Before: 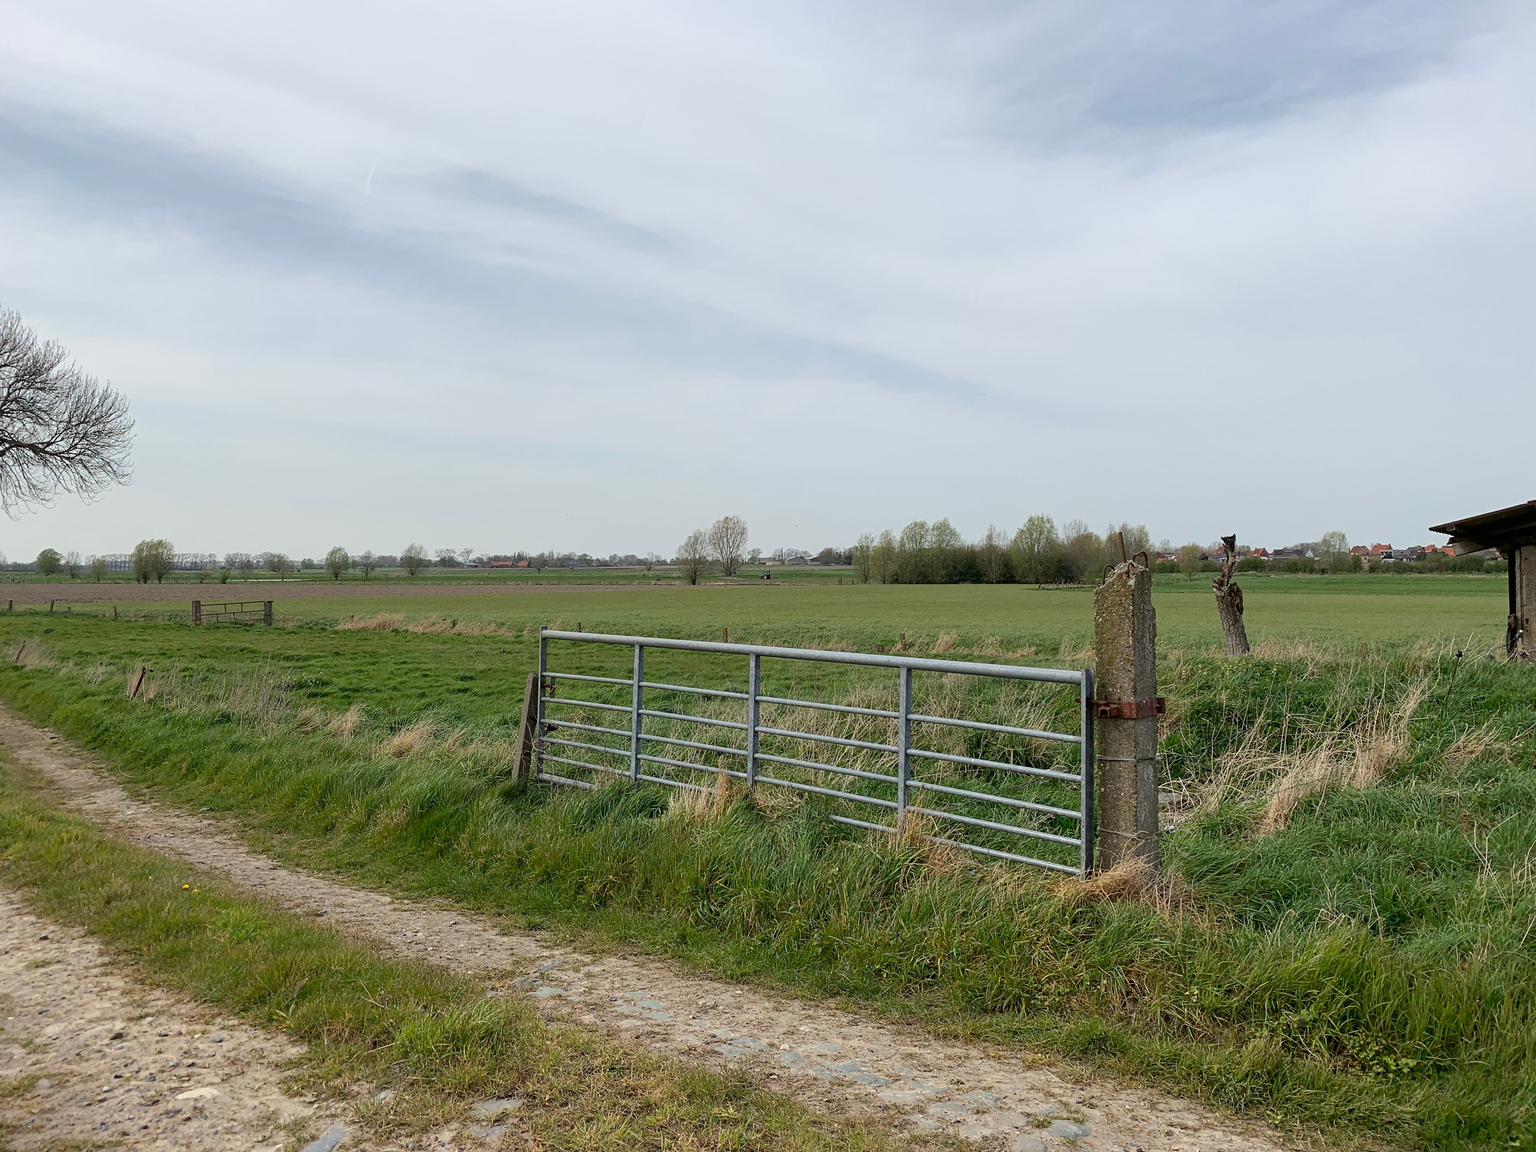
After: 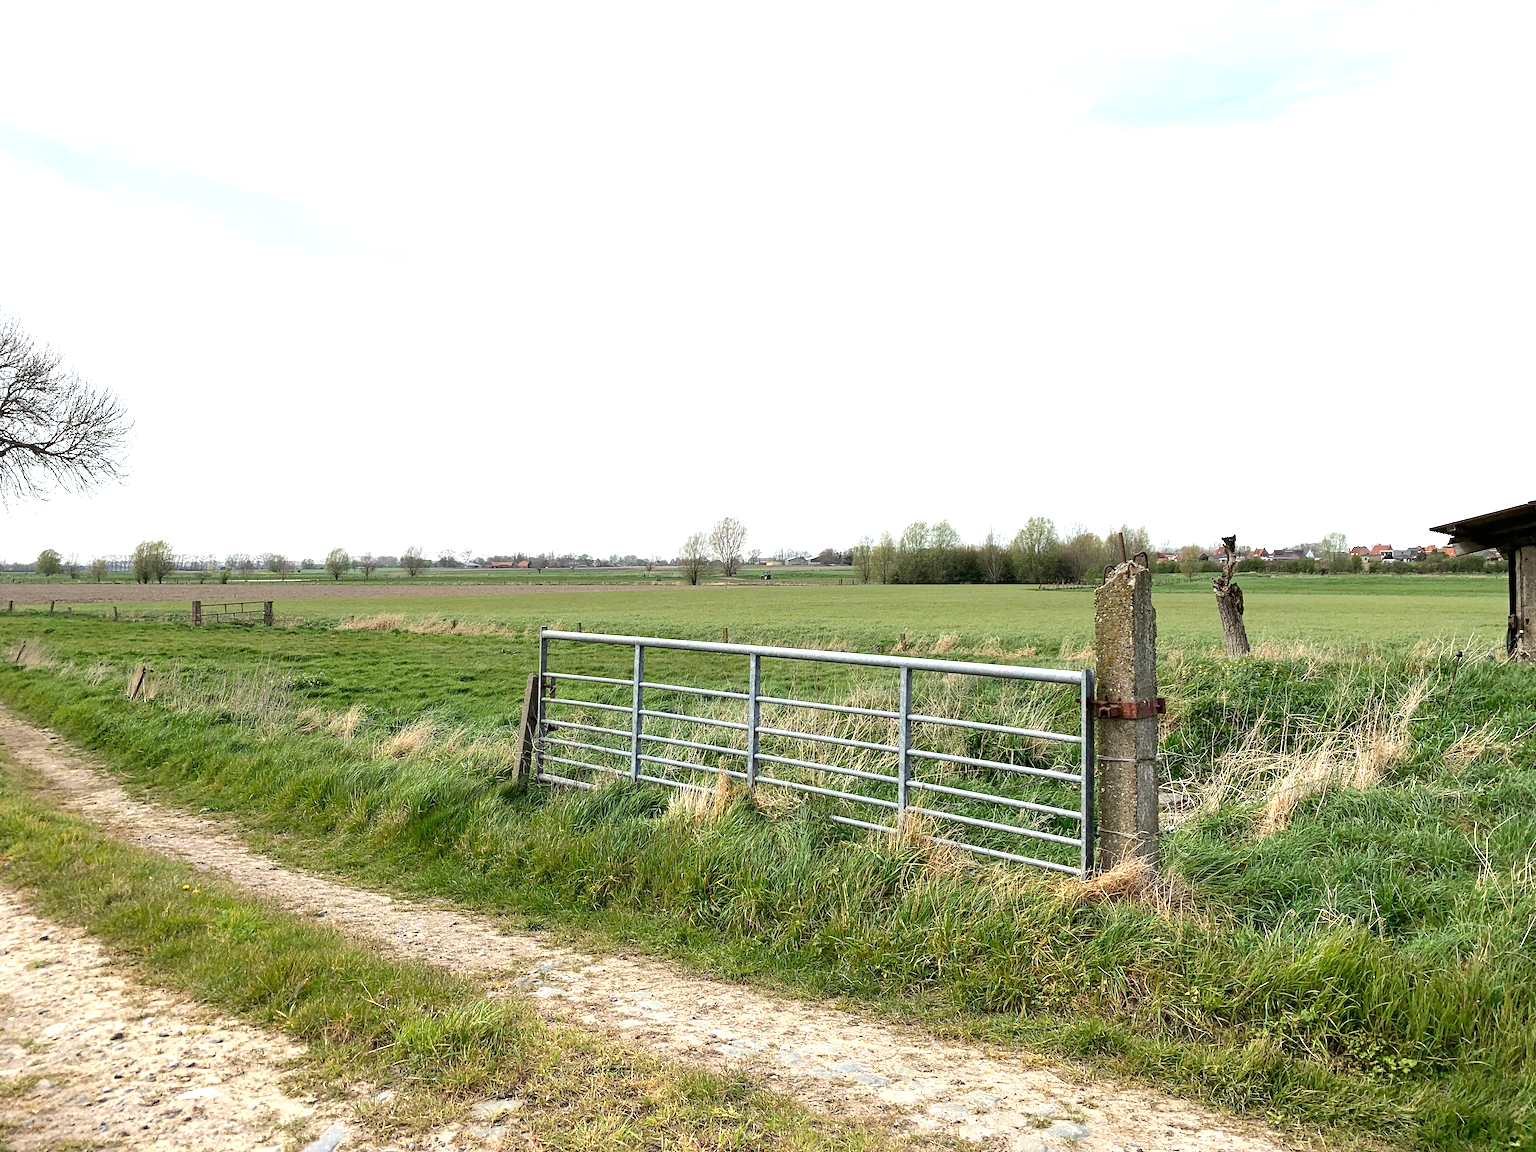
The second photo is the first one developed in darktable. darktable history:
exposure: exposure 0.773 EV, compensate exposure bias true, compensate highlight preservation false
levels: mode automatic
tone equalizer: -8 EV -0.434 EV, -7 EV -0.422 EV, -6 EV -0.341 EV, -5 EV -0.208 EV, -3 EV 0.227 EV, -2 EV 0.319 EV, -1 EV 0.41 EV, +0 EV 0.419 EV, edges refinement/feathering 500, mask exposure compensation -1.57 EV, preserve details no
